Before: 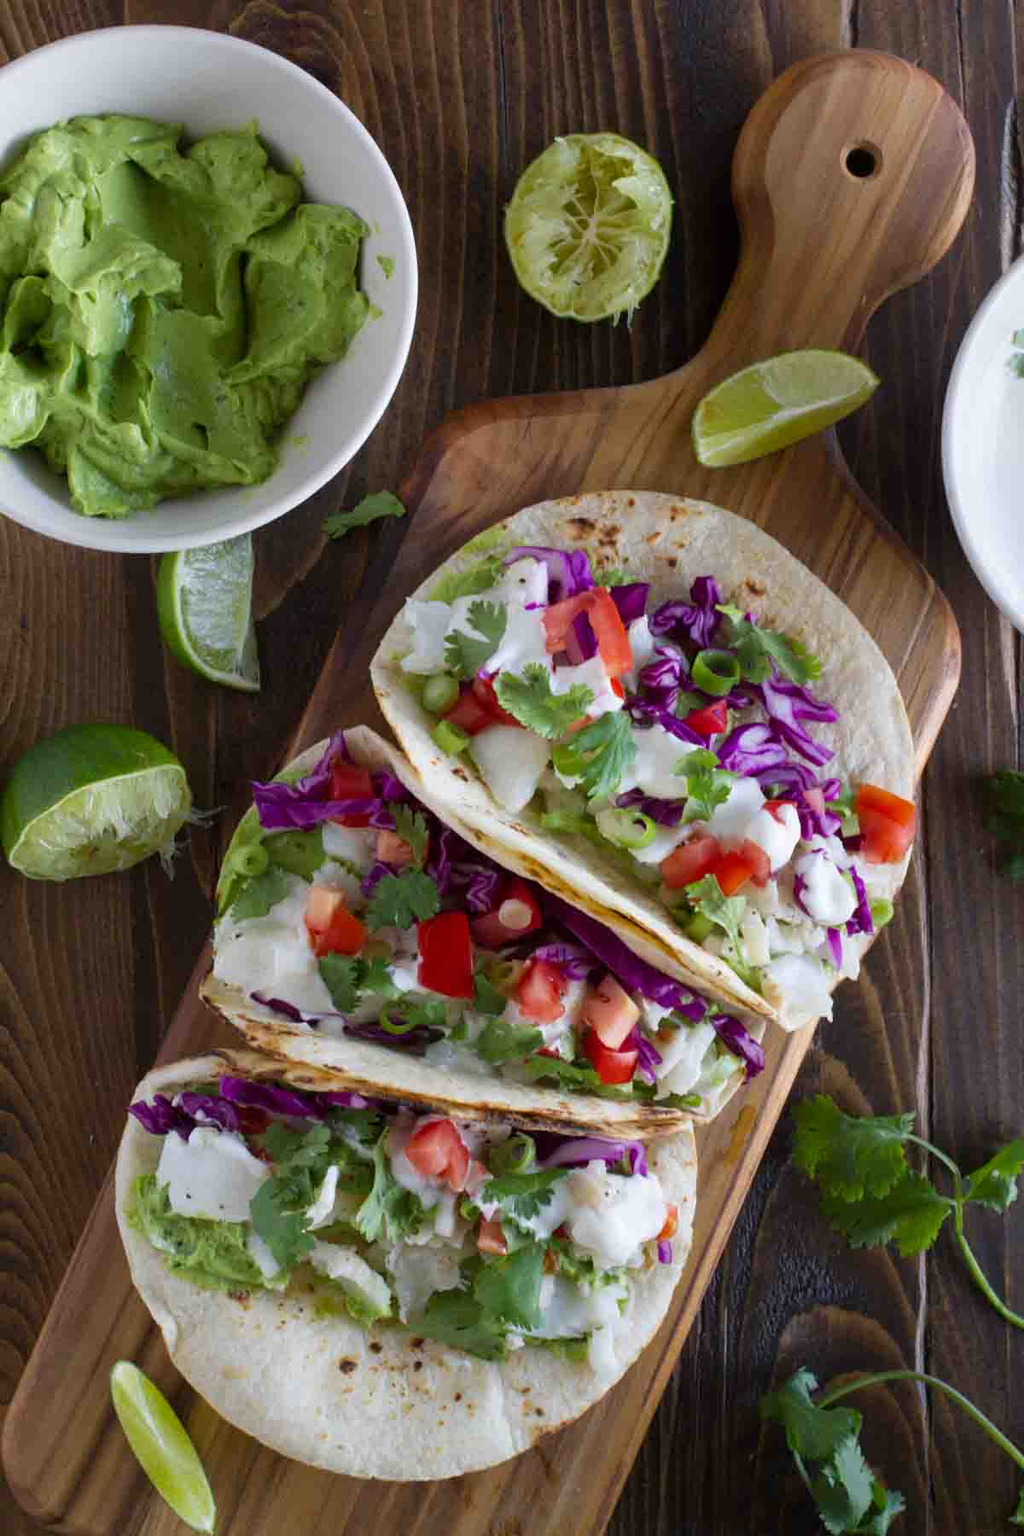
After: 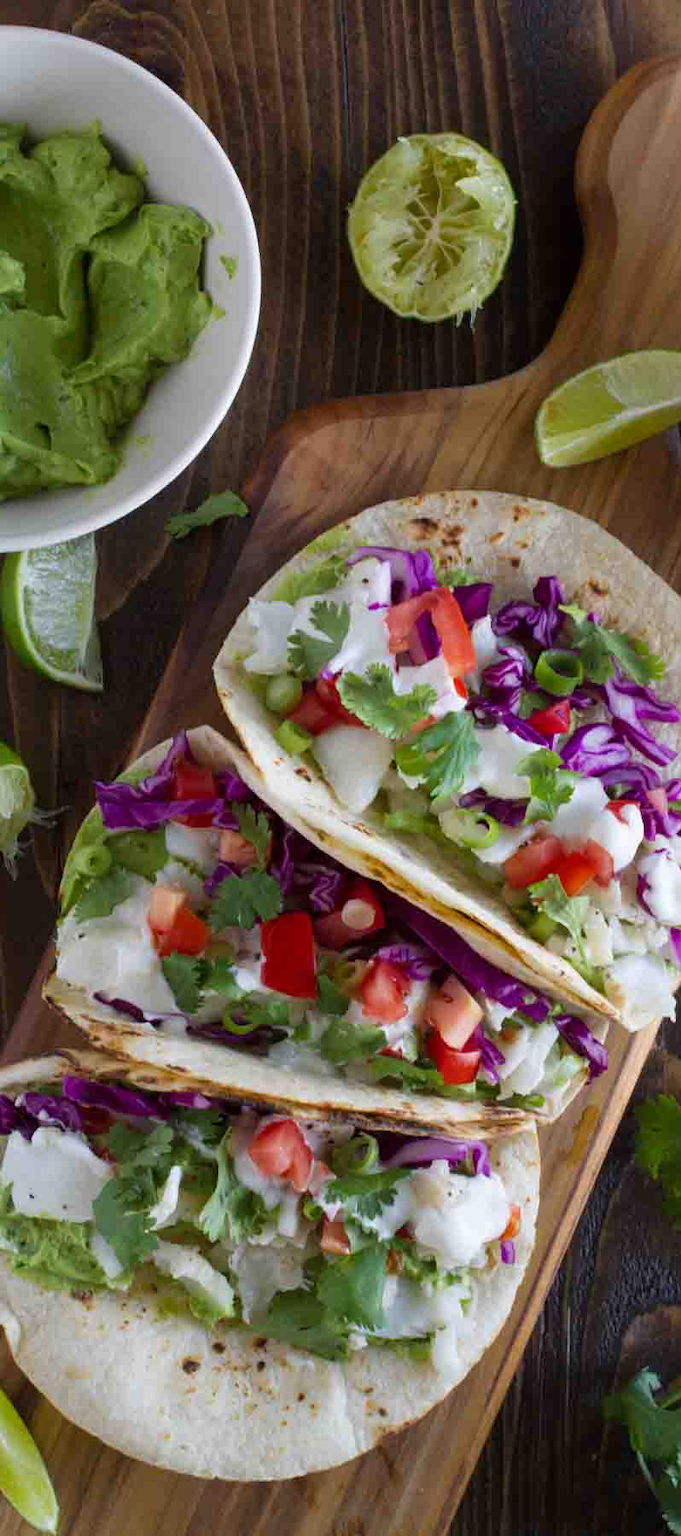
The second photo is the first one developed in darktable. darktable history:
crop and rotate: left 15.365%, right 18.024%
